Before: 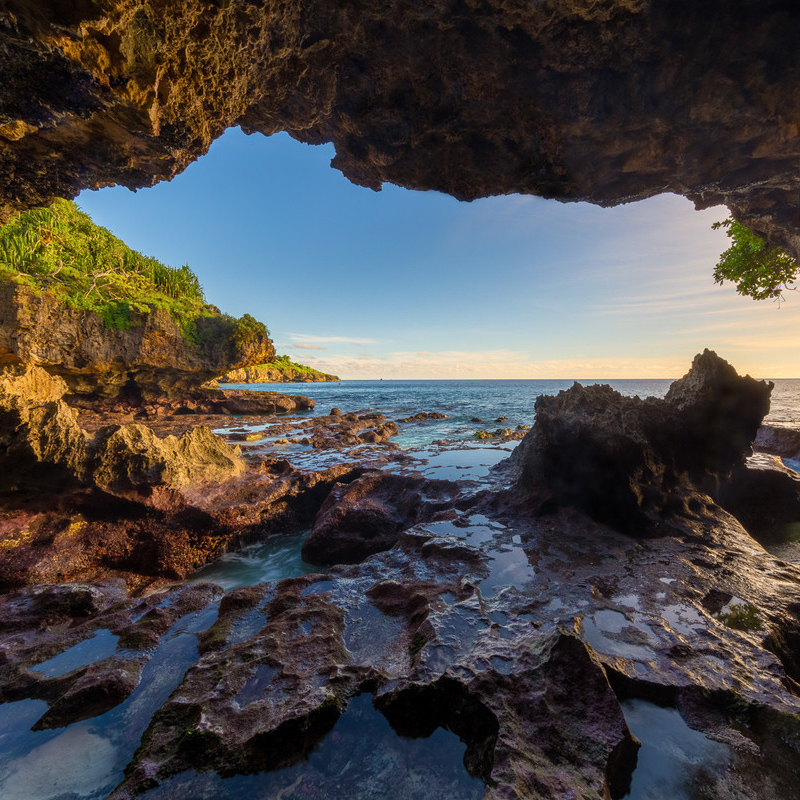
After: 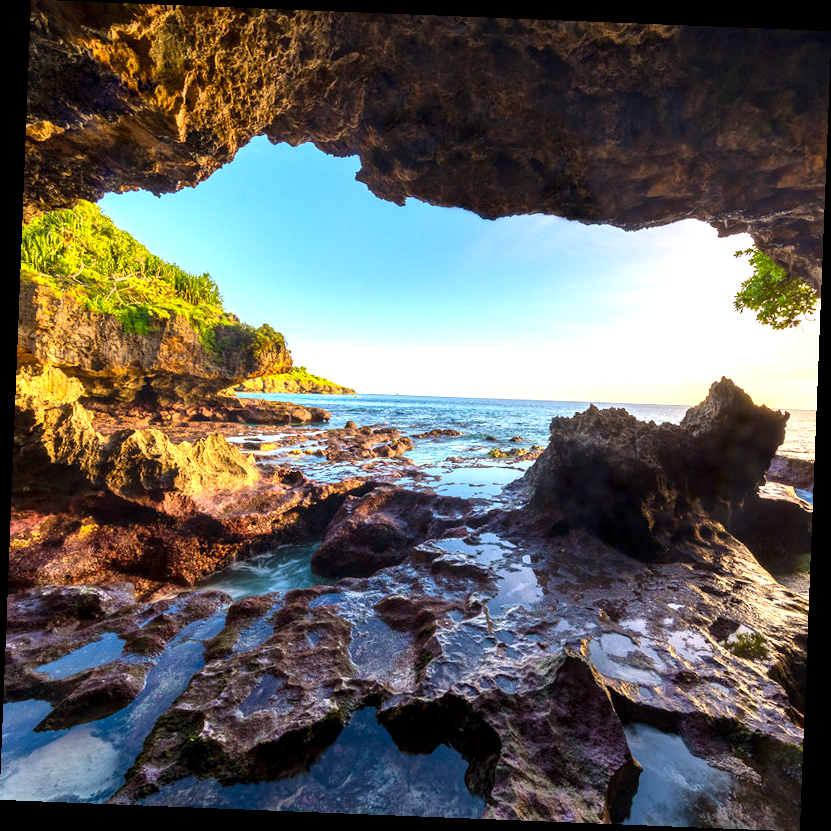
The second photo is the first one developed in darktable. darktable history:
local contrast: highlights 100%, shadows 100%, detail 120%, midtone range 0.2
contrast brightness saturation: contrast 0.15, brightness -0.01, saturation 0.1
exposure: black level correction 0, exposure 1.2 EV, compensate highlight preservation false
rotate and perspective: rotation 2.27°, automatic cropping off
